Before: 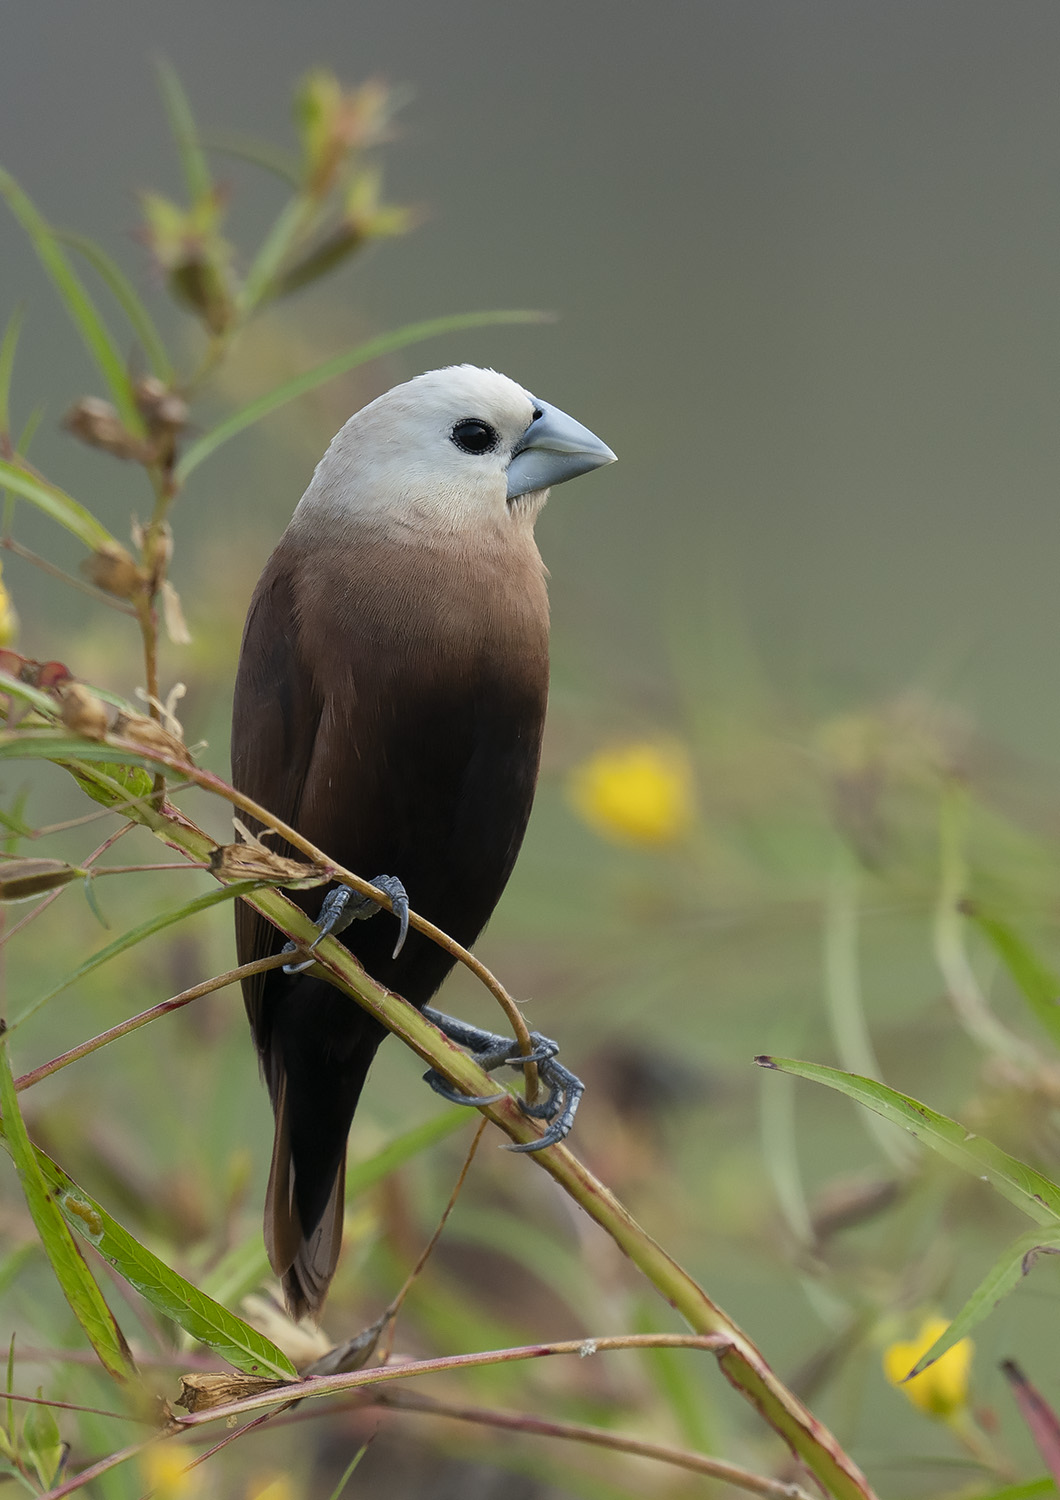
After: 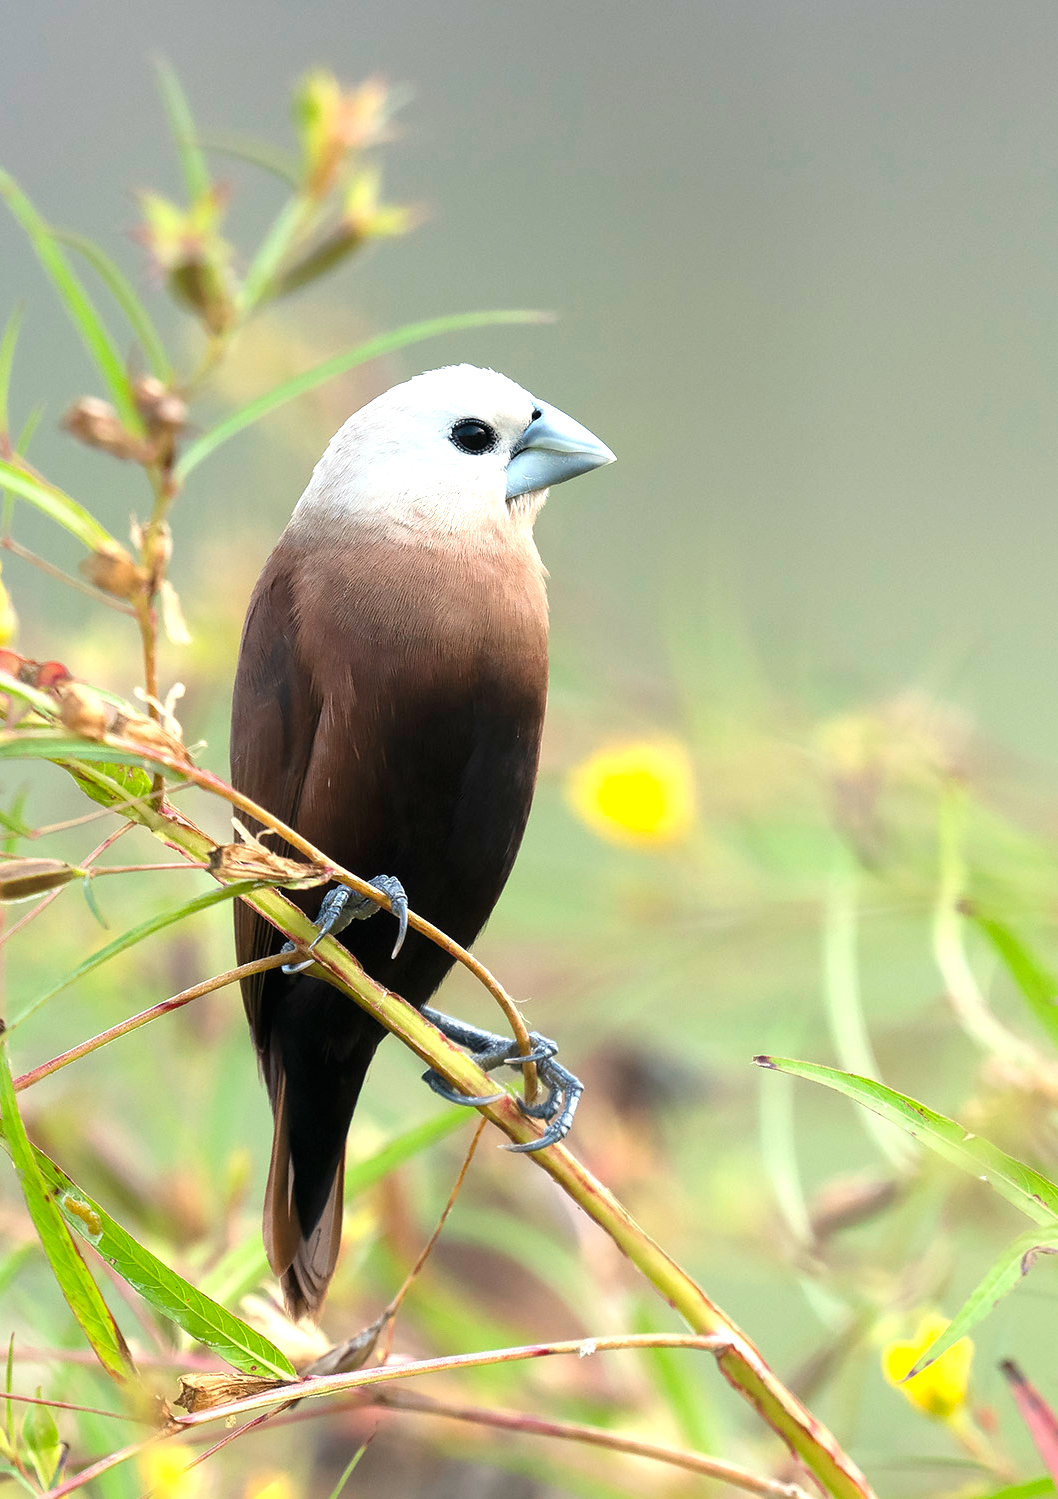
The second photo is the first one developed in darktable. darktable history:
crop and rotate: left 0.104%, bottom 0.012%
exposure: black level correction 0, exposure 1.371 EV, compensate highlight preservation false
